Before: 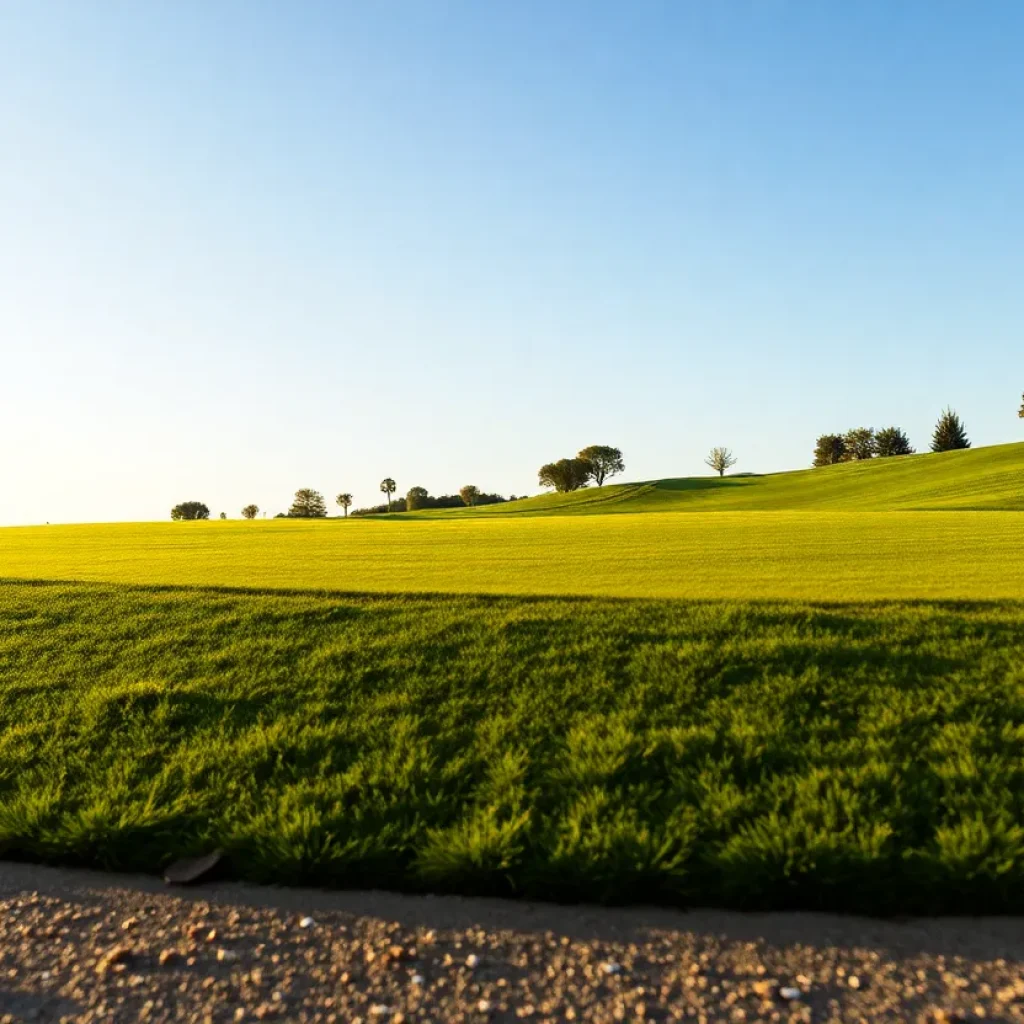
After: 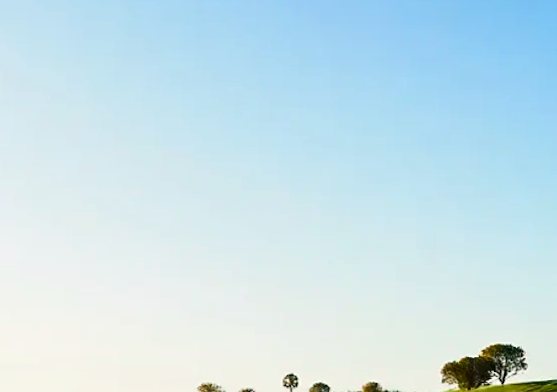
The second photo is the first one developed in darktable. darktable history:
tone curve: curves: ch0 [(0, 0) (0.068, 0.031) (0.183, 0.13) (0.341, 0.319) (0.547, 0.545) (0.828, 0.817) (1, 0.968)]; ch1 [(0, 0) (0.23, 0.166) (0.34, 0.308) (0.371, 0.337) (0.429, 0.408) (0.477, 0.466) (0.499, 0.5) (0.529, 0.528) (0.559, 0.578) (0.743, 0.798) (1, 1)]; ch2 [(0, 0) (0.431, 0.419) (0.495, 0.502) (0.524, 0.525) (0.568, 0.543) (0.6, 0.597) (0.634, 0.644) (0.728, 0.722) (1, 1)], color space Lab, independent channels, preserve colors none
crop: left 10.121%, top 10.631%, right 36.218%, bottom 51.526%
haze removal: compatibility mode true, adaptive false
rotate and perspective: rotation 0.8°, automatic cropping off
sharpen: radius 1.864, amount 0.398, threshold 1.271
